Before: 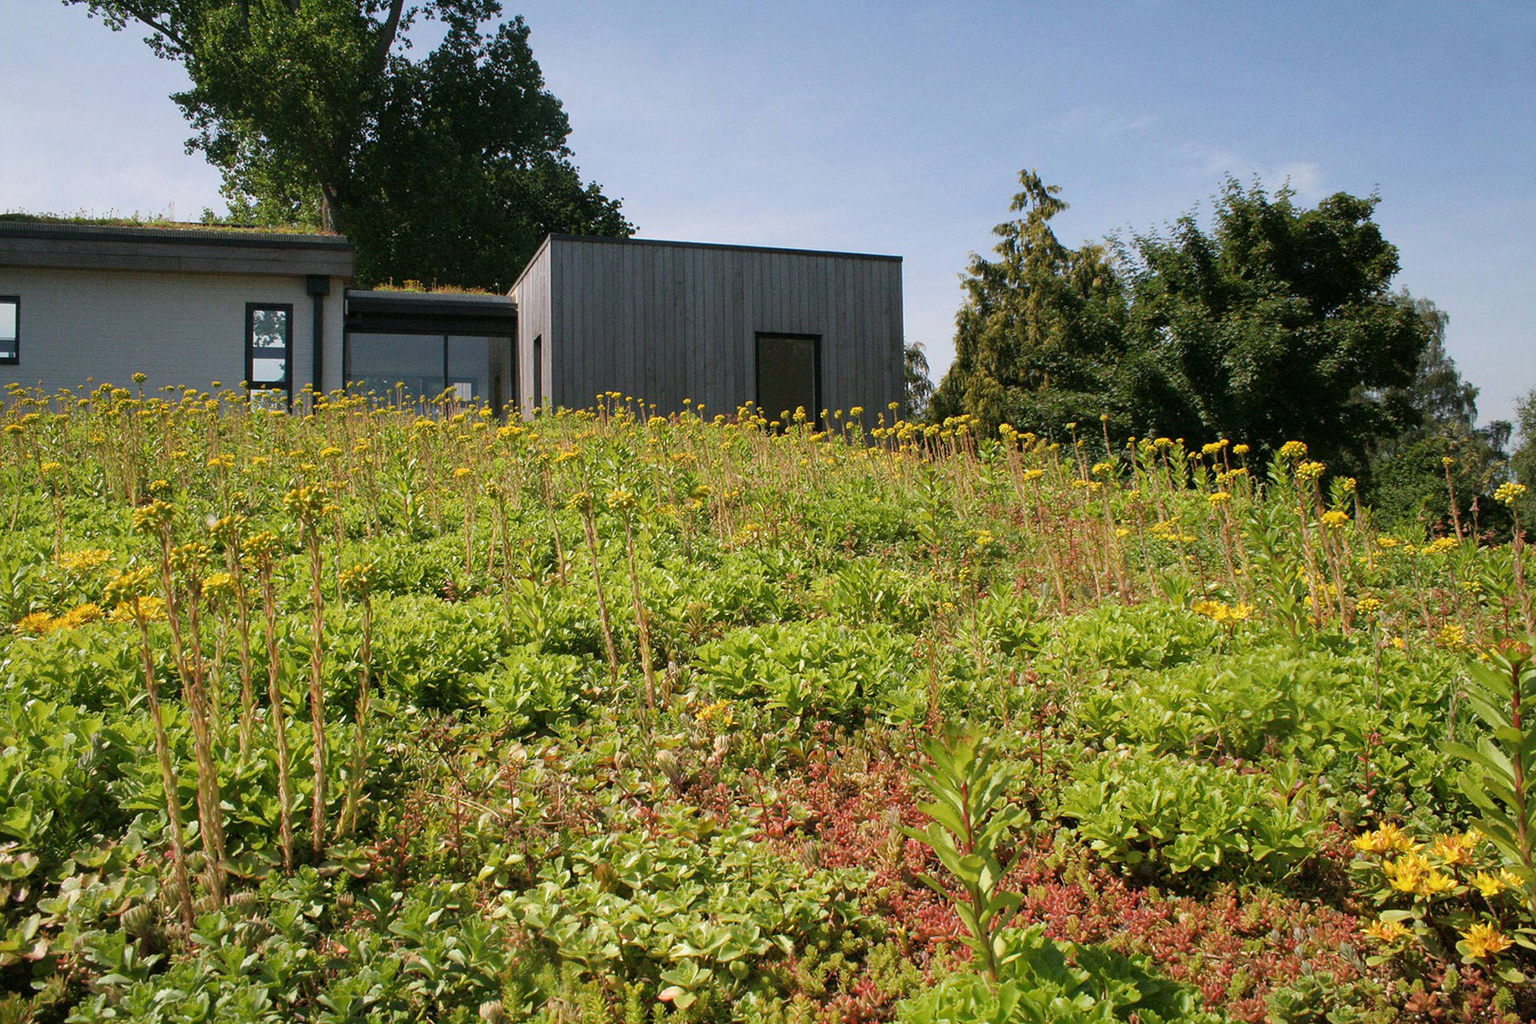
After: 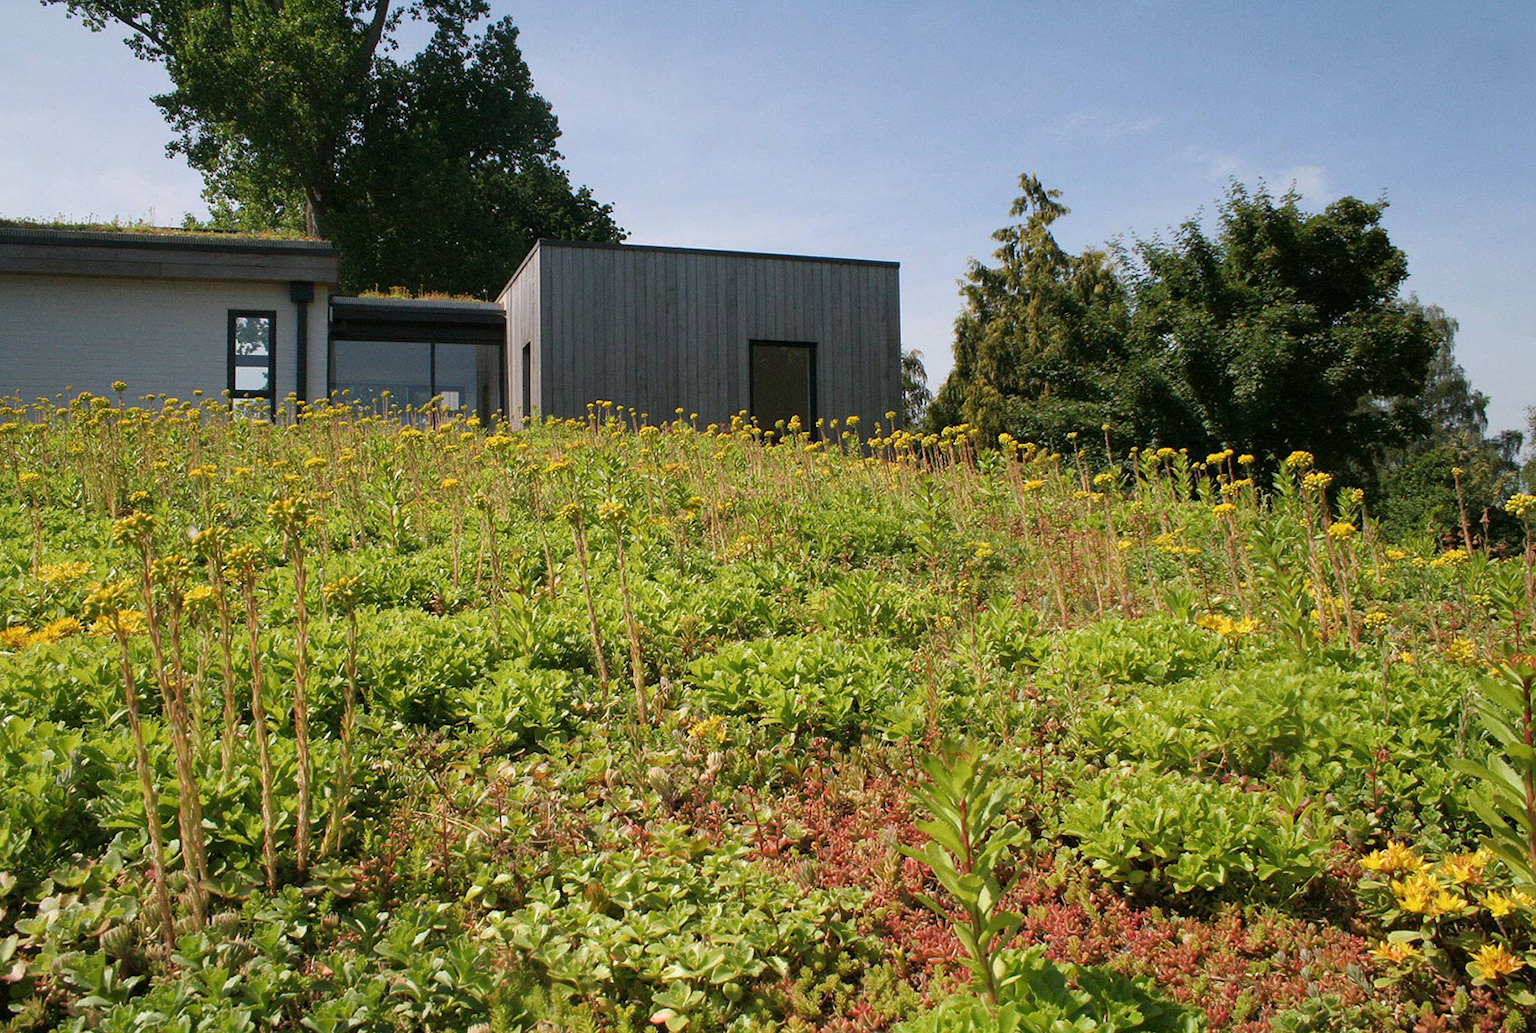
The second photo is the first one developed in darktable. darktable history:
crop and rotate: left 1.486%, right 0.683%, bottom 1.236%
